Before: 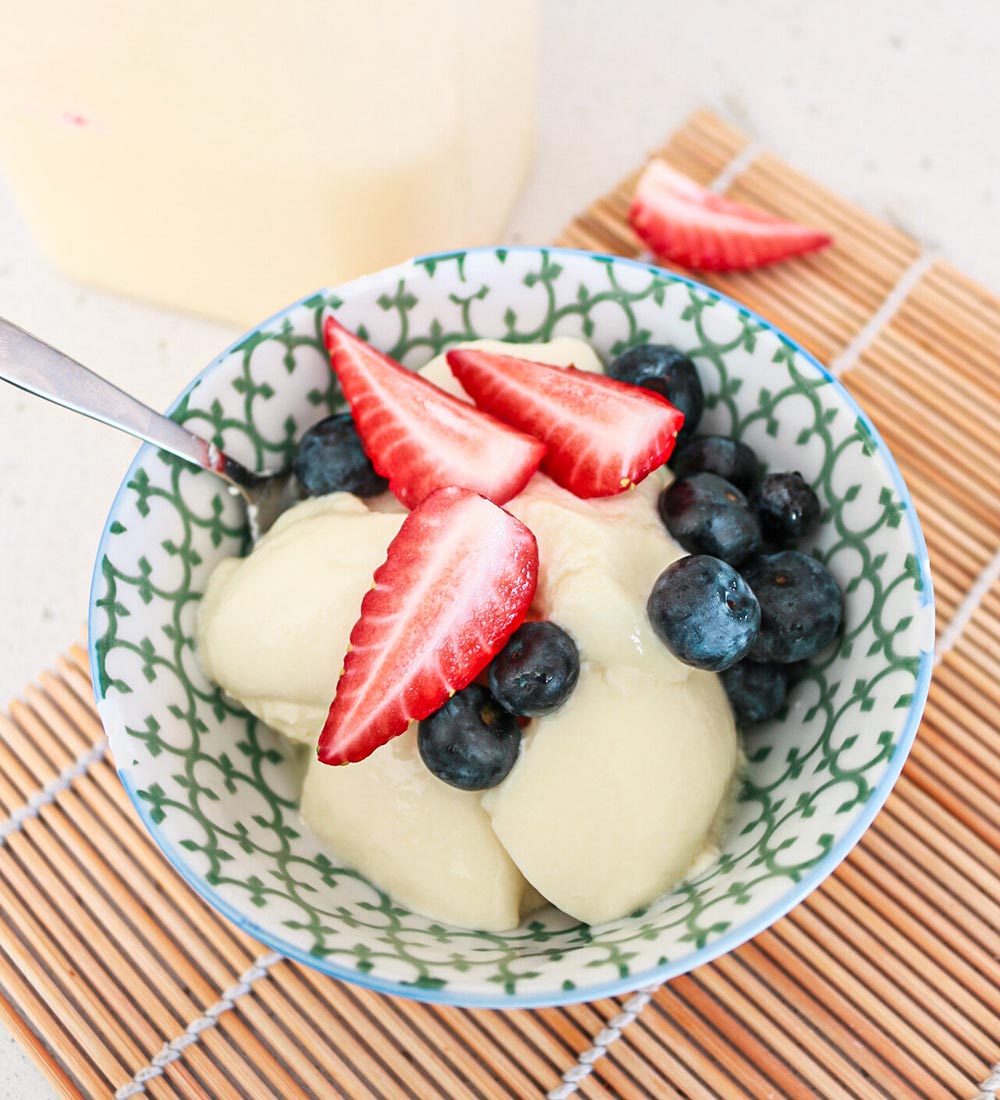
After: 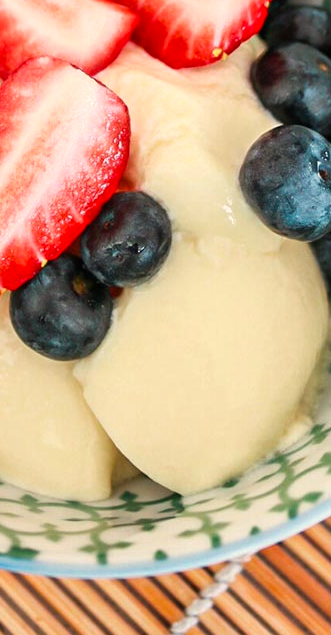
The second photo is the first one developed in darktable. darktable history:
color balance: output saturation 110%
crop: left 40.878%, top 39.176%, right 25.993%, bottom 3.081%
white balance: red 1.045, blue 0.932
